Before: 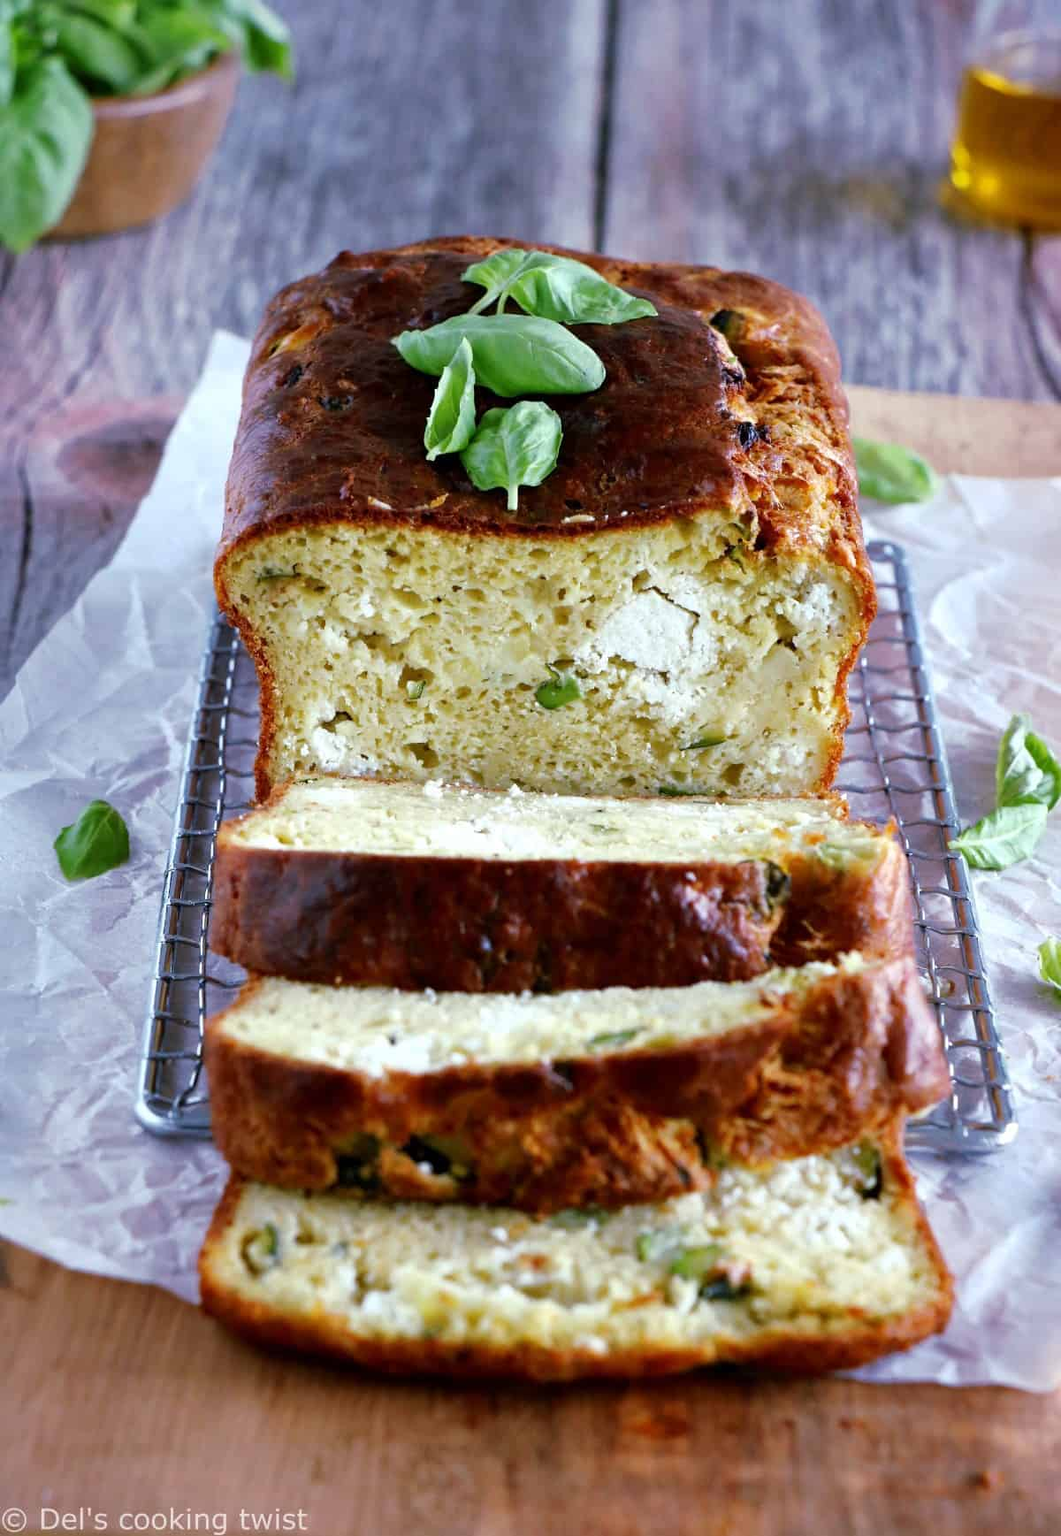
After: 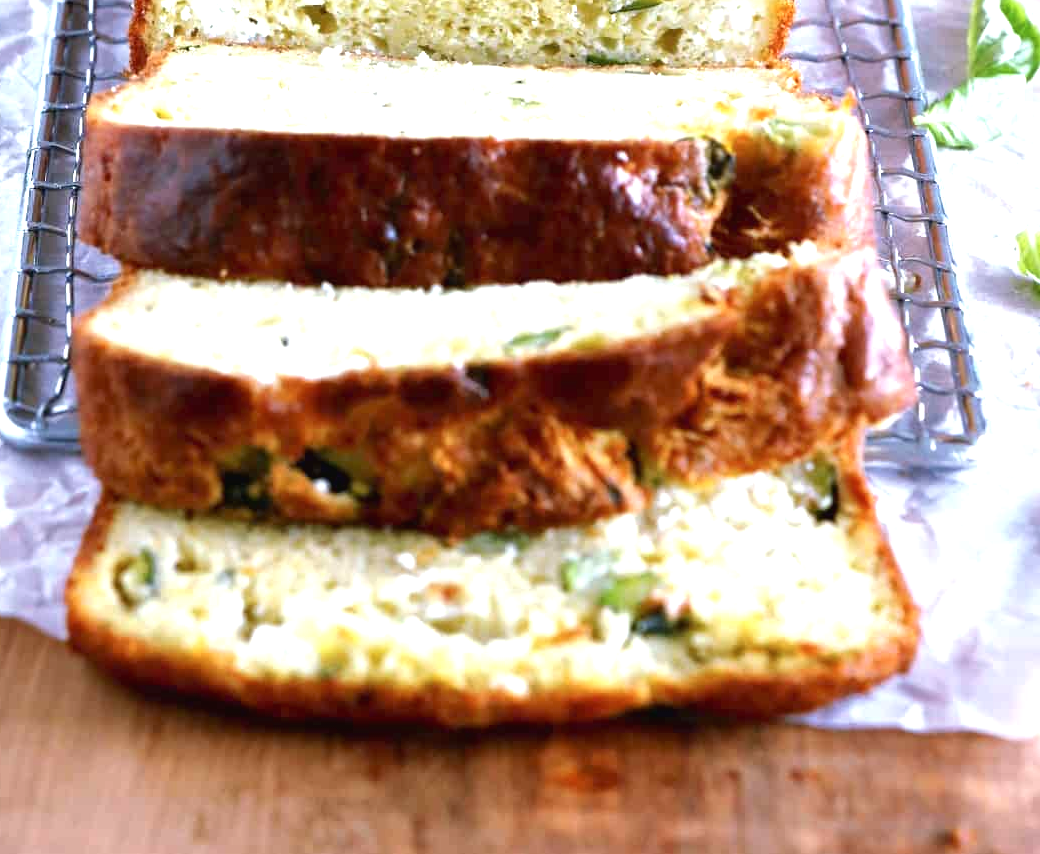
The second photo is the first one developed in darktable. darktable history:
contrast brightness saturation: contrast -0.066, brightness -0.033, saturation -0.109
exposure: black level correction 0.001, exposure 1.041 EV, compensate highlight preservation false
crop and rotate: left 13.271%, top 48.073%, bottom 2.738%
